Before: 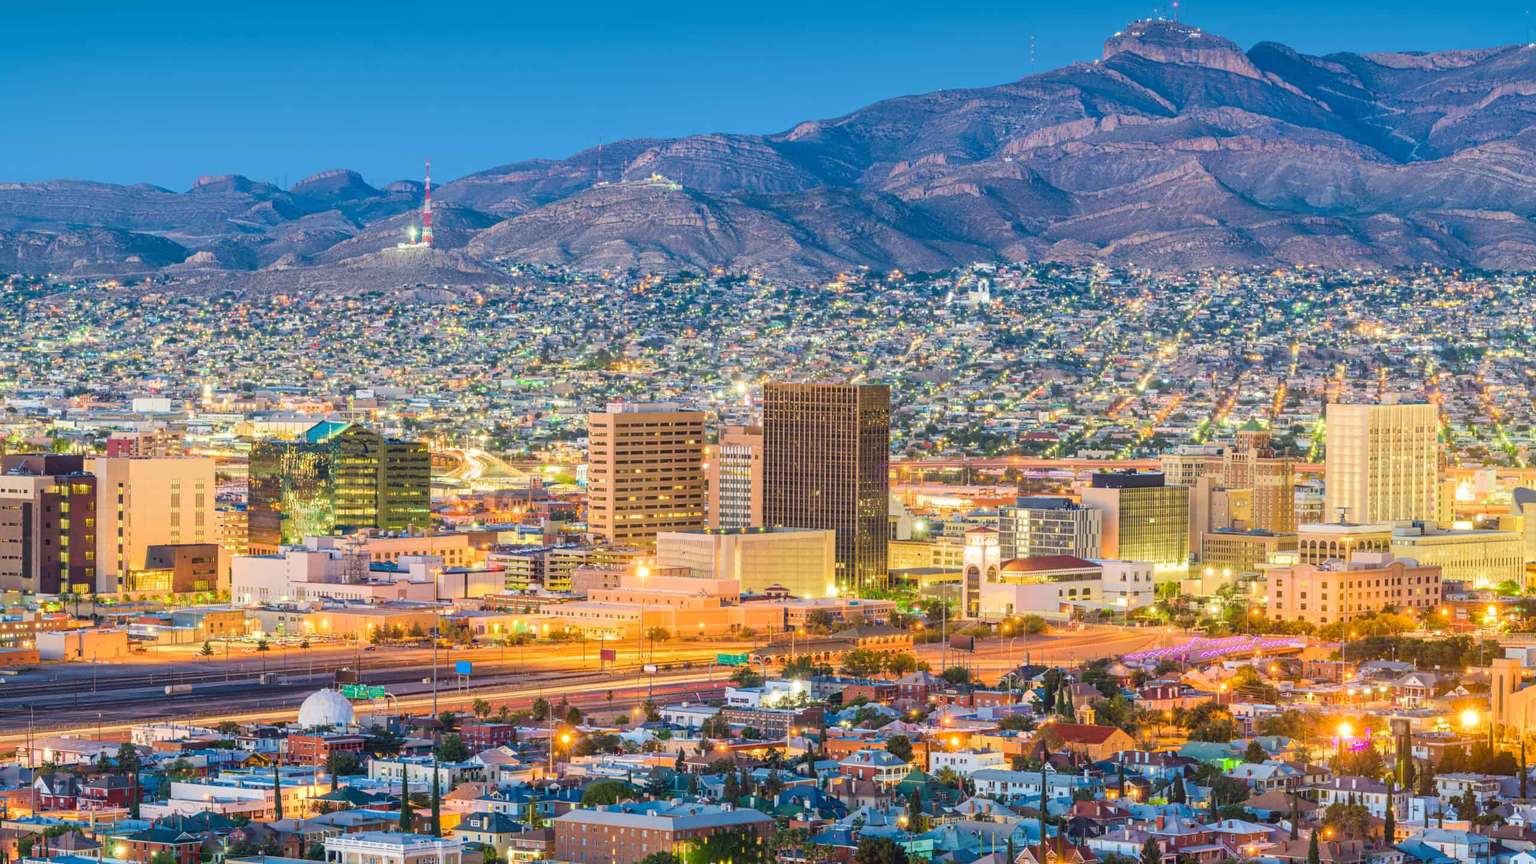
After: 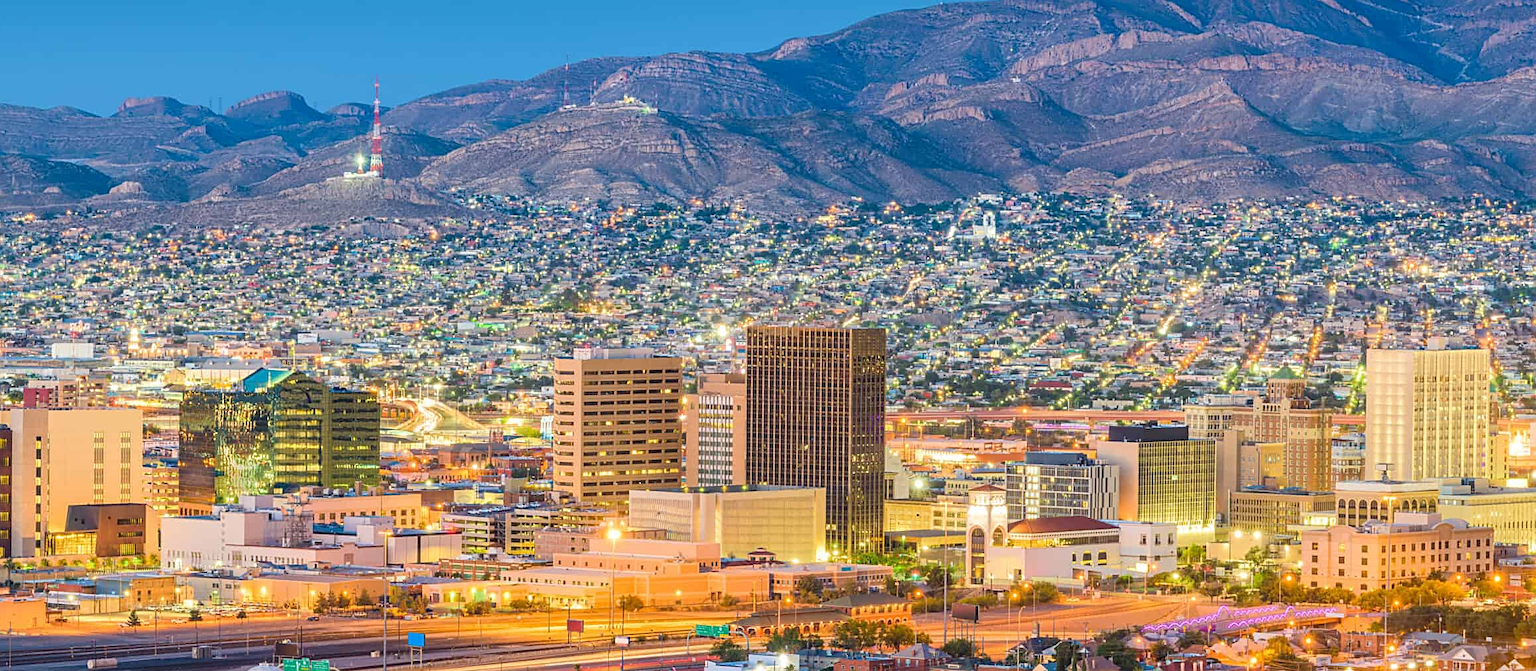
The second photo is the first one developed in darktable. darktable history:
exposure: black level correction 0.001, compensate highlight preservation false
crop: left 5.615%, top 10.077%, right 3.571%, bottom 19.303%
sharpen: on, module defaults
